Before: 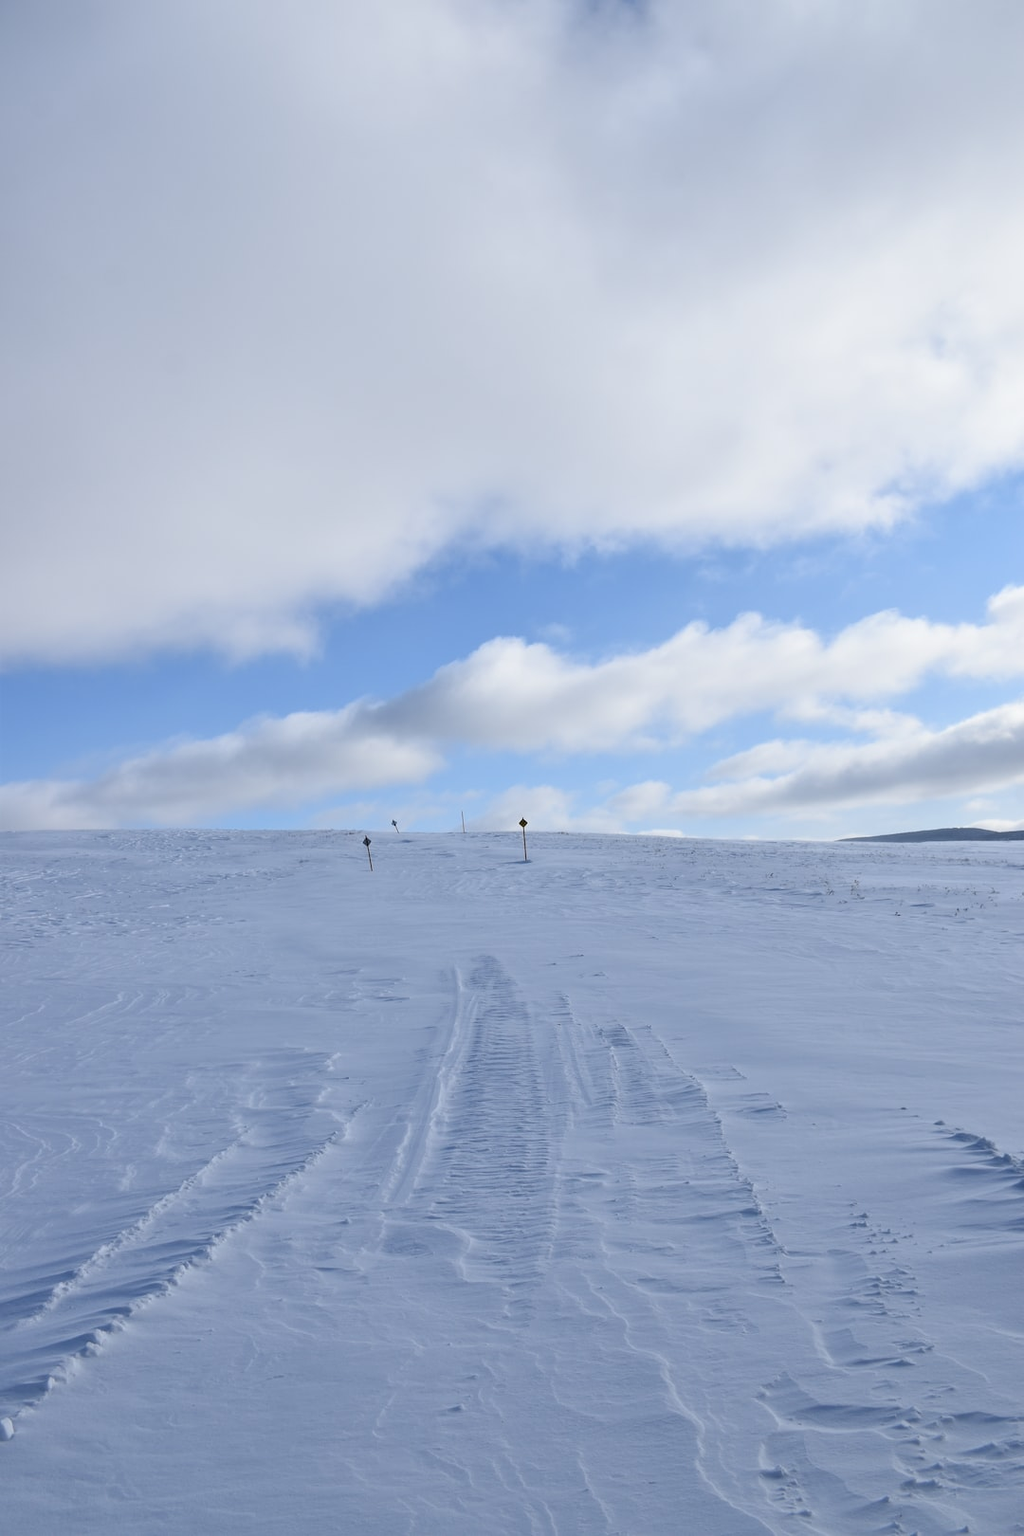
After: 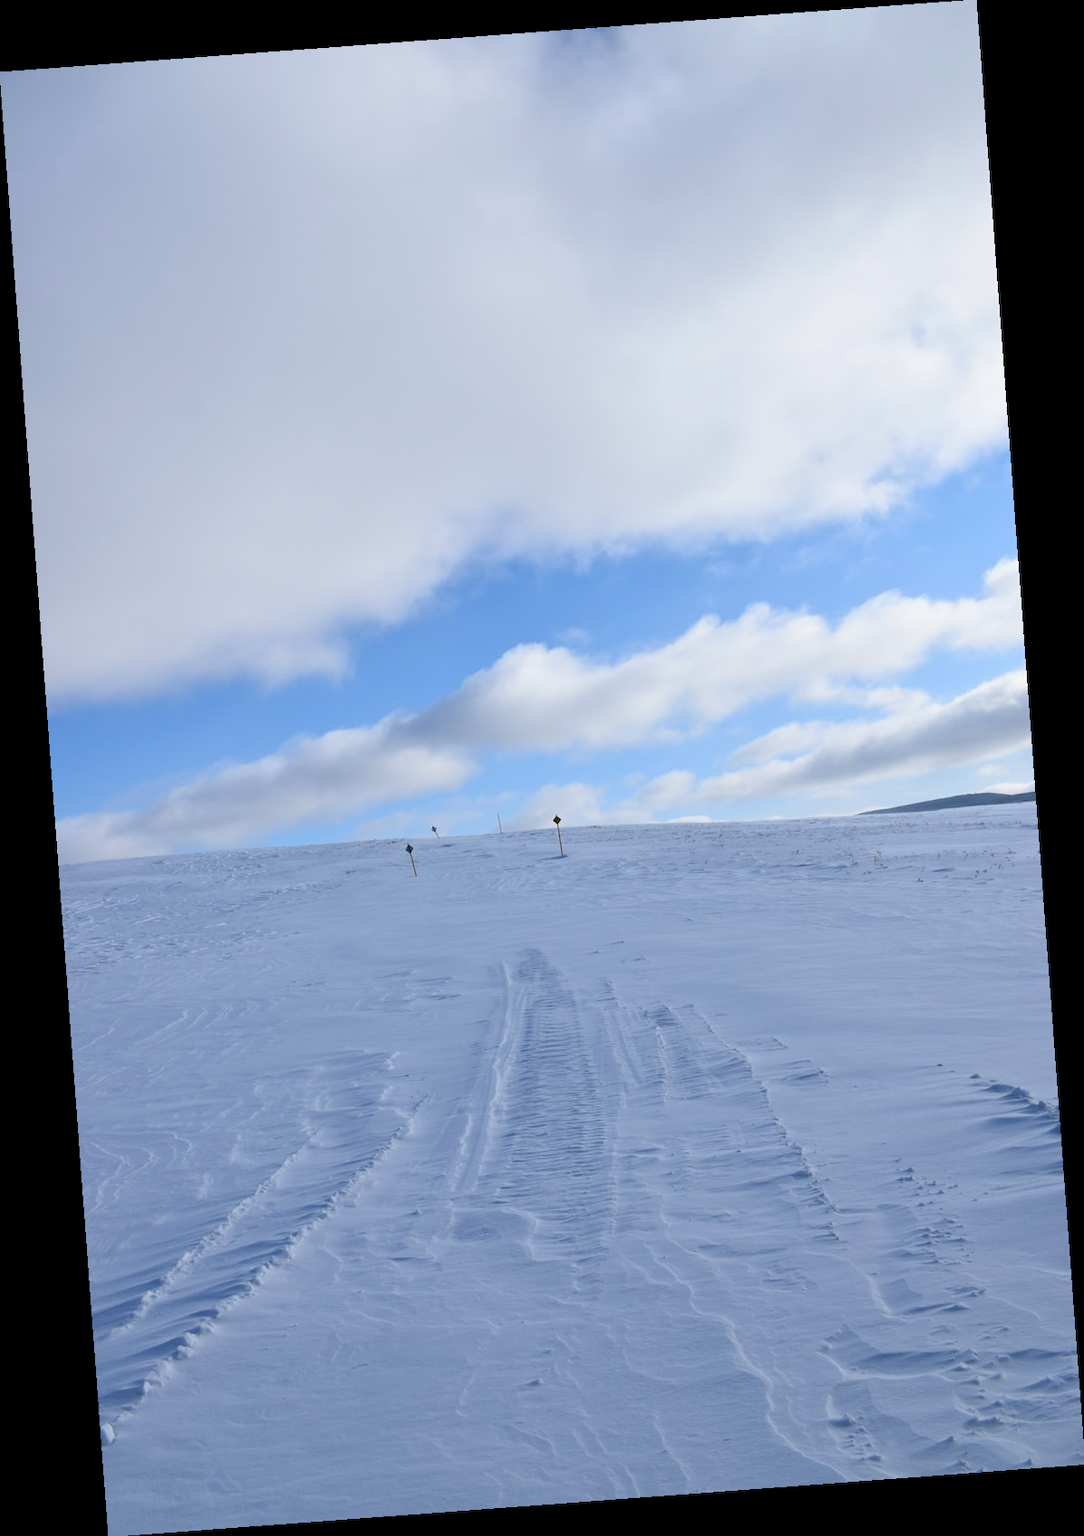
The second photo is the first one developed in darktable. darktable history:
rotate and perspective: rotation -4.25°, automatic cropping off
color balance: output saturation 120%
